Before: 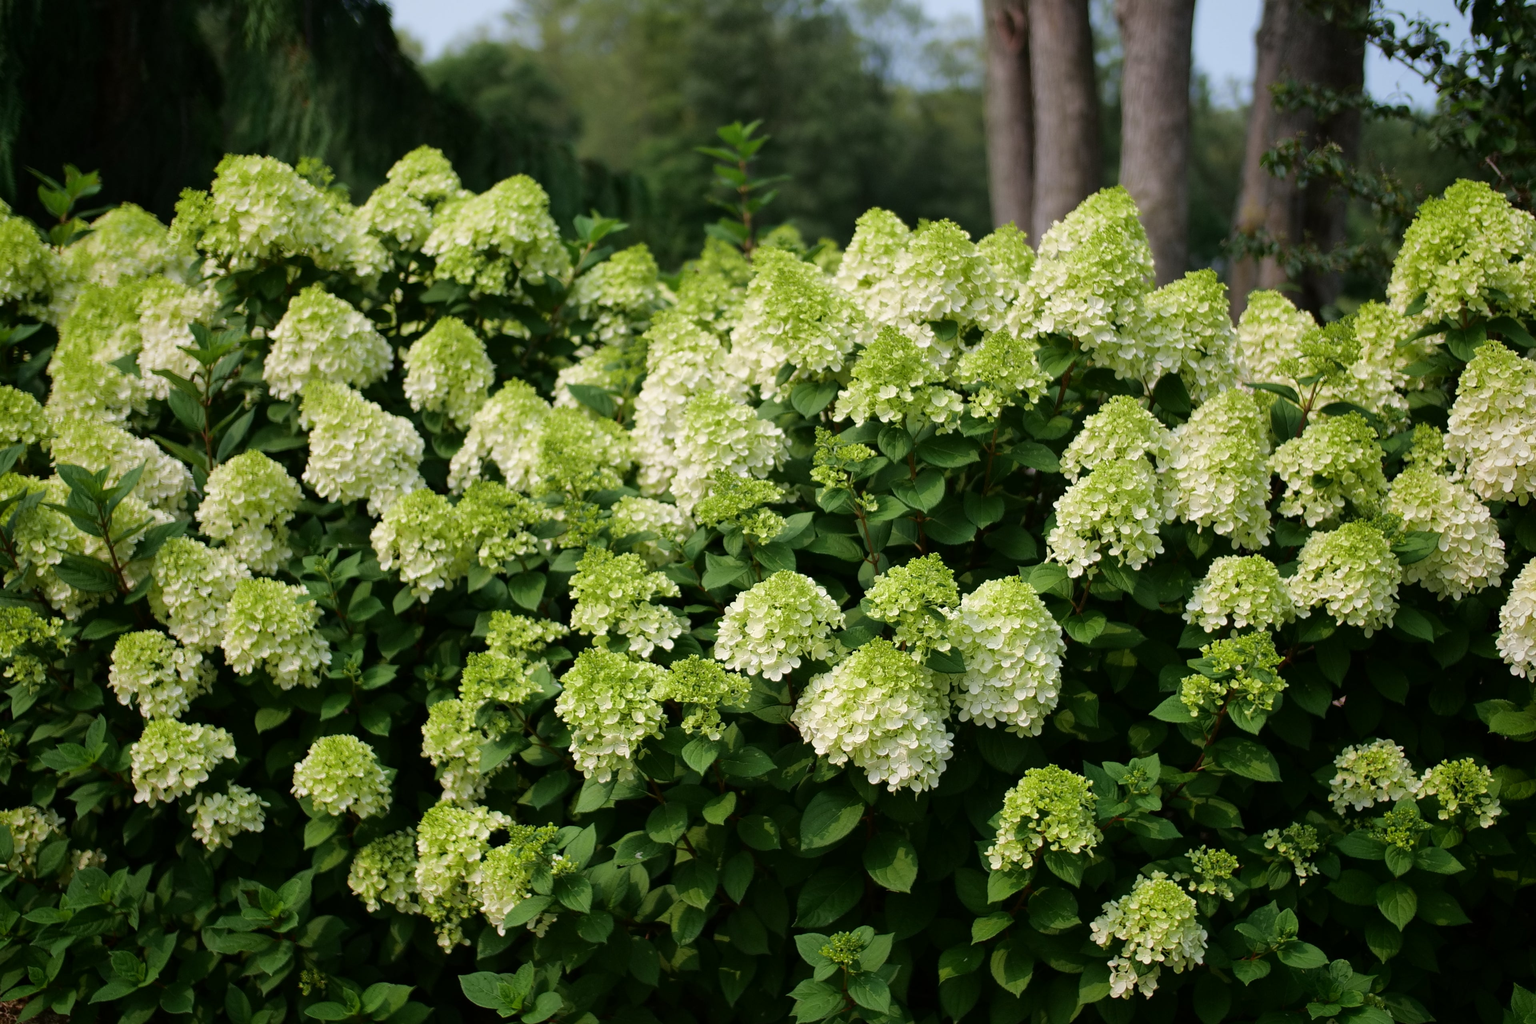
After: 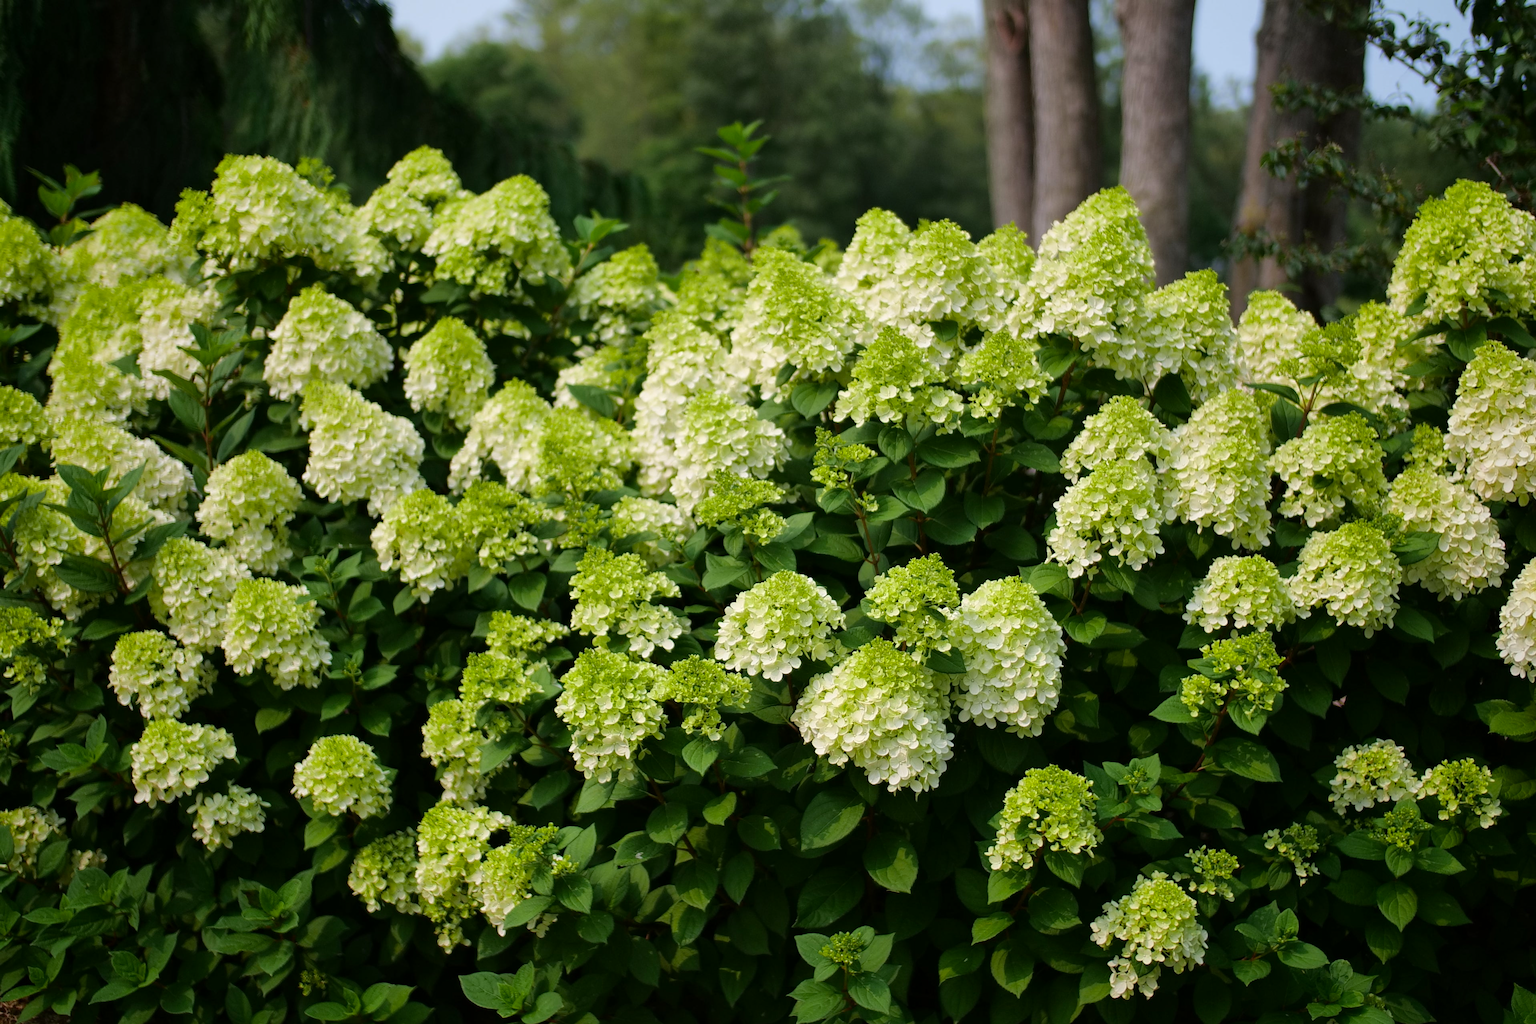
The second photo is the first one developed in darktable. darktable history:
local contrast: mode bilateral grid, contrast 20, coarseness 50, detail 102%, midtone range 0.2
color balance rgb: perceptual saturation grading › global saturation 10%, global vibrance 10%
